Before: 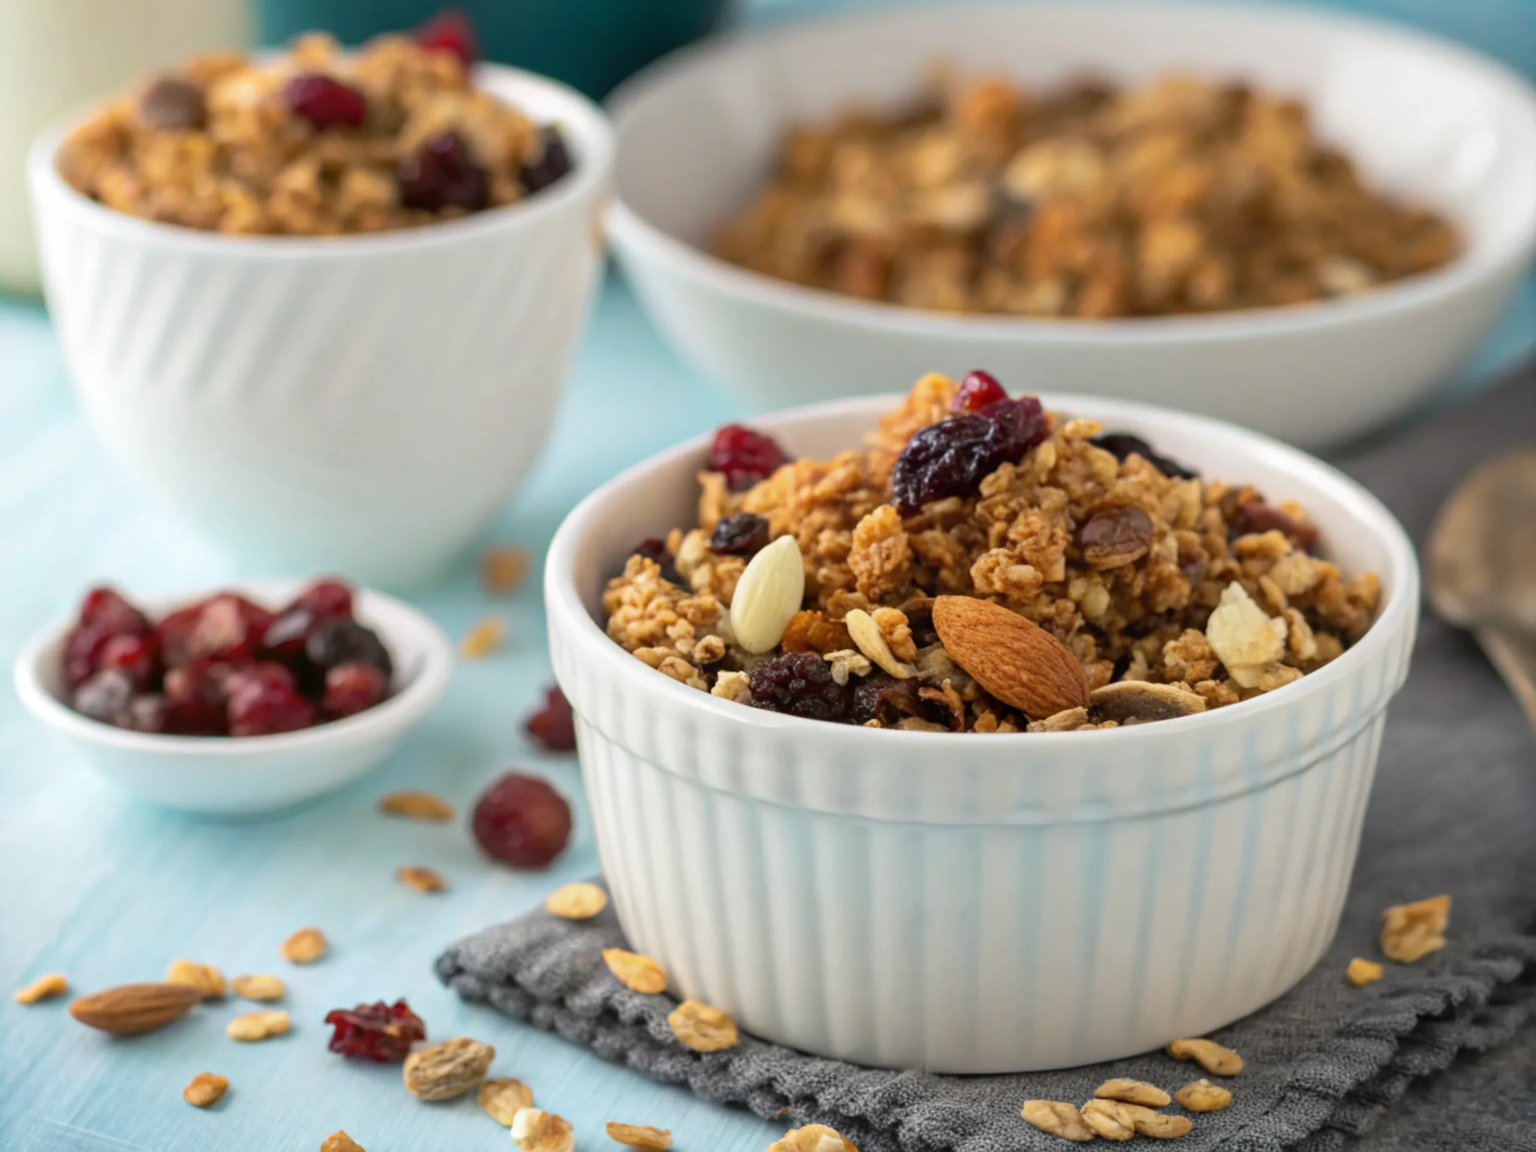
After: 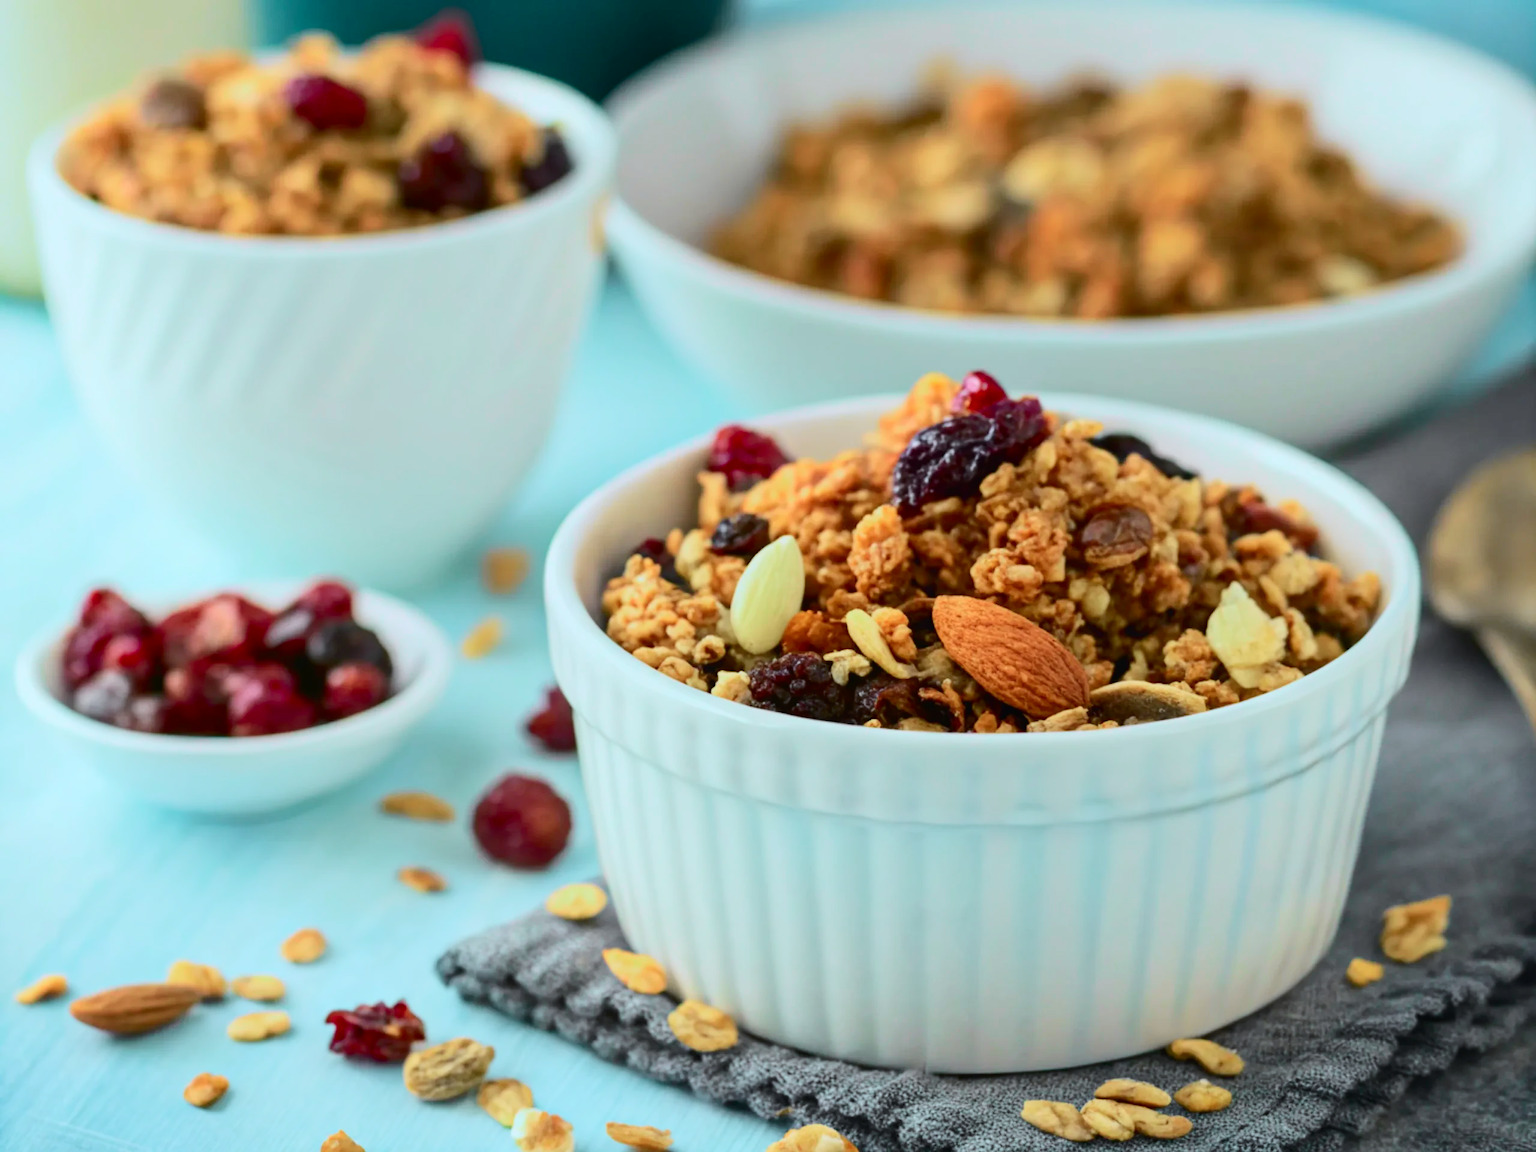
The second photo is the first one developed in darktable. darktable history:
tone curve: curves: ch0 [(0, 0.012) (0.052, 0.04) (0.107, 0.086) (0.276, 0.265) (0.461, 0.531) (0.718, 0.79) (0.921, 0.909) (0.999, 0.951)]; ch1 [(0, 0) (0.339, 0.298) (0.402, 0.363) (0.444, 0.415) (0.485, 0.469) (0.494, 0.493) (0.504, 0.501) (0.525, 0.534) (0.555, 0.587) (0.594, 0.647) (1, 1)]; ch2 [(0, 0) (0.48, 0.48) (0.504, 0.5) (0.535, 0.557) (0.581, 0.623) (0.649, 0.683) (0.824, 0.815) (1, 1)], color space Lab, independent channels, preserve colors none
white balance: red 0.925, blue 1.046
